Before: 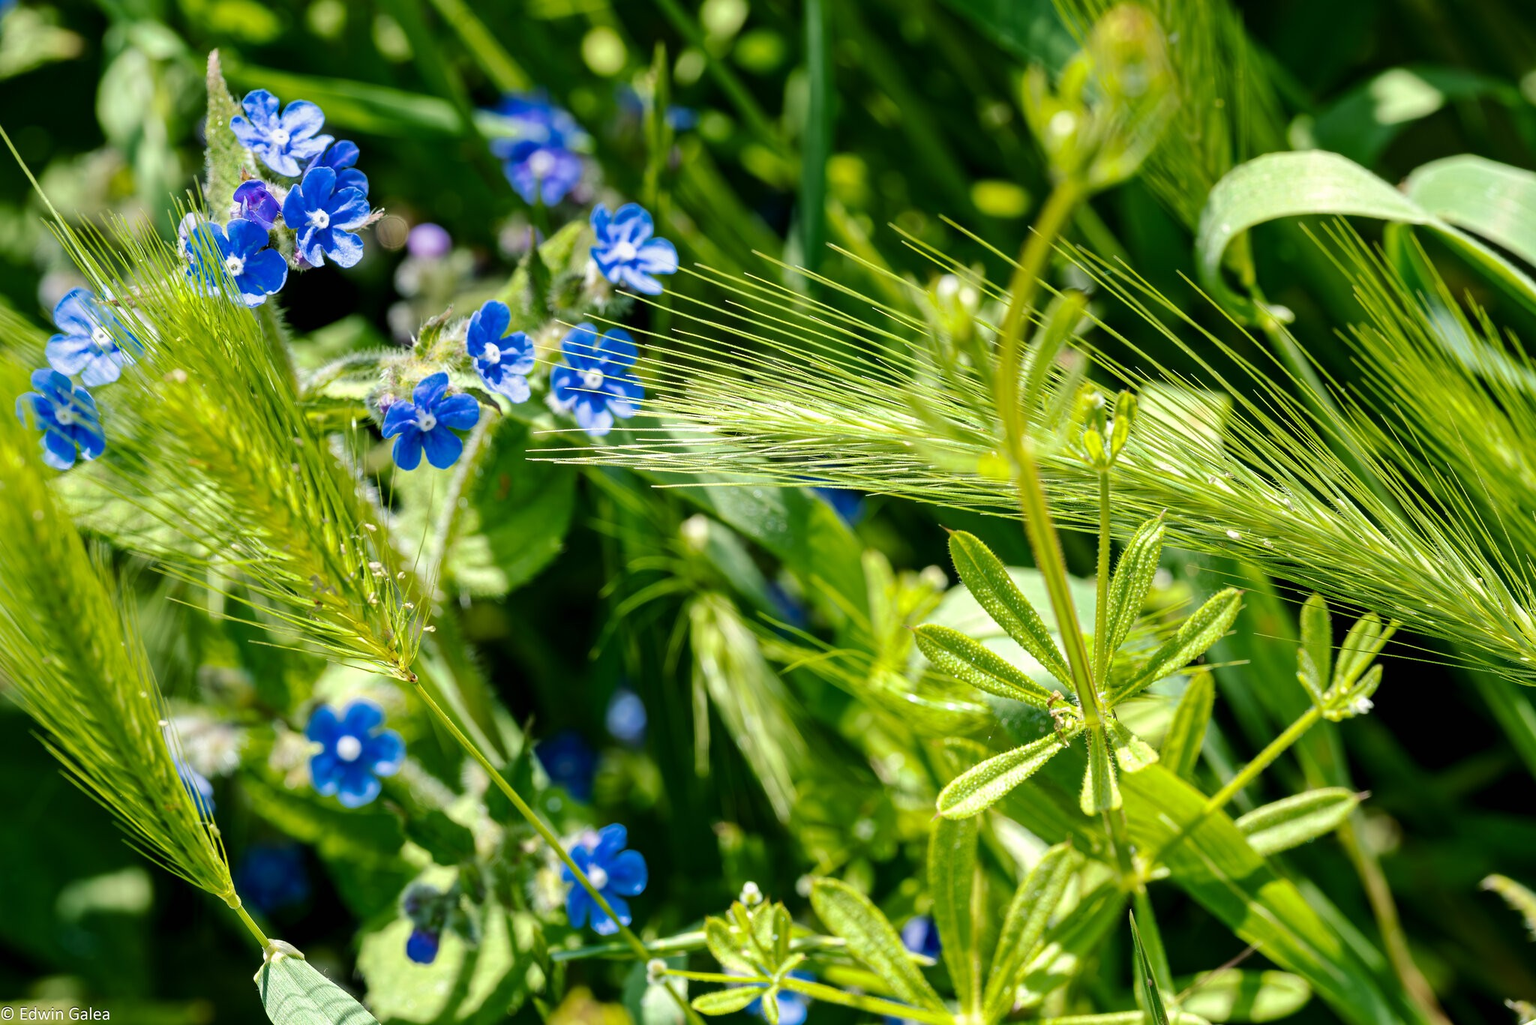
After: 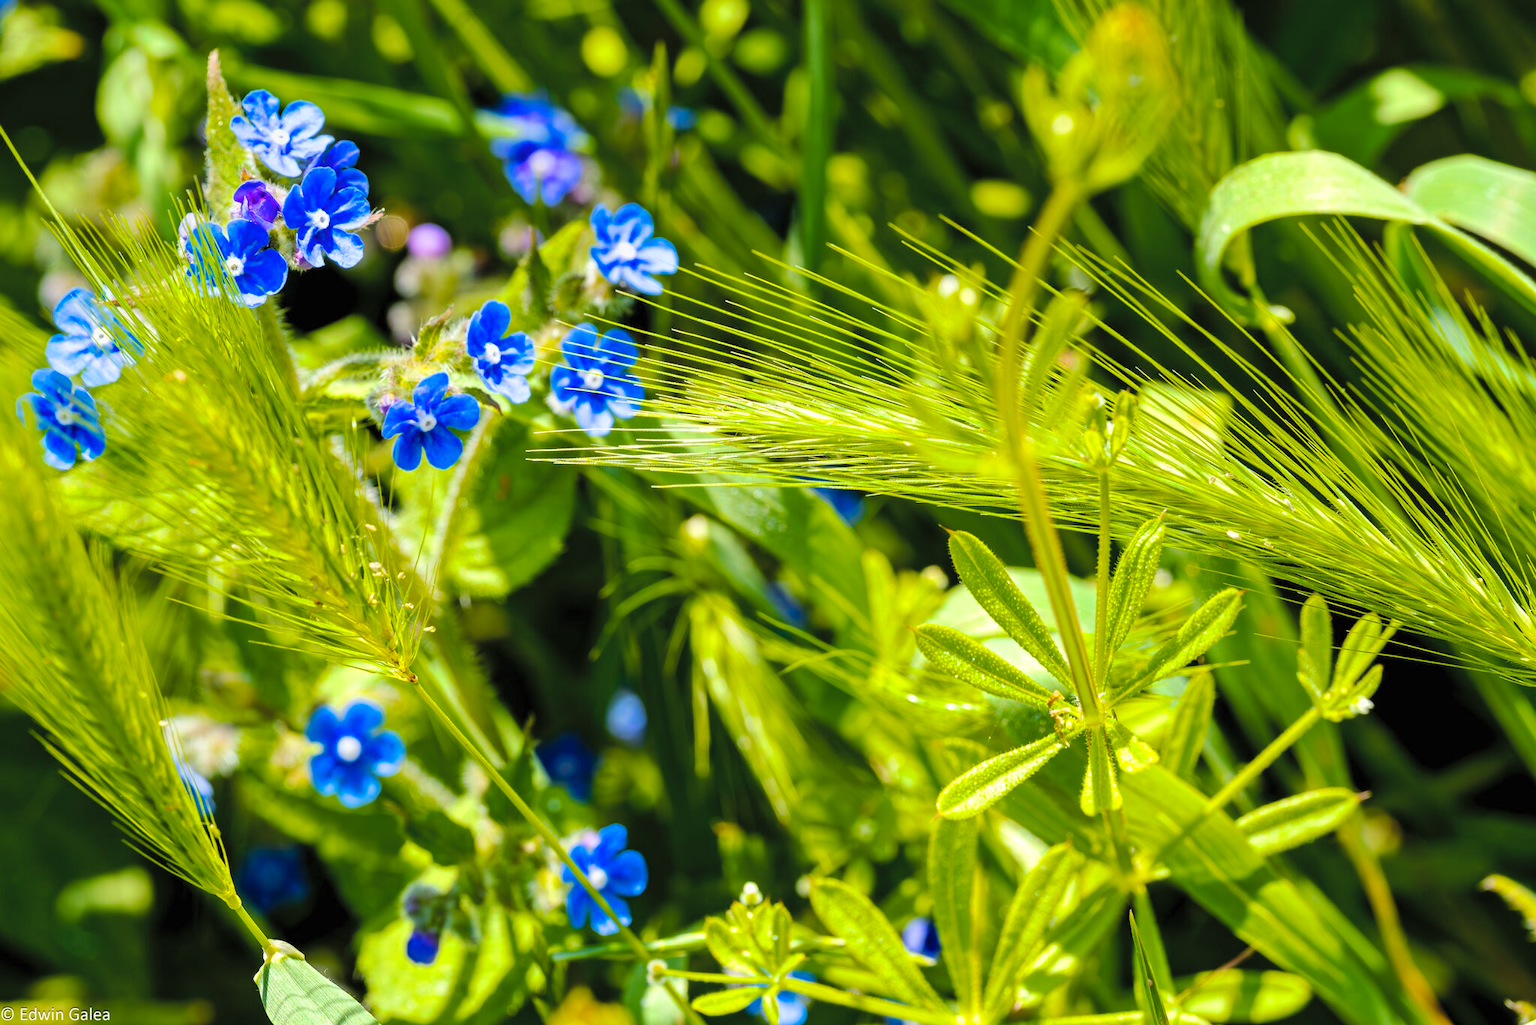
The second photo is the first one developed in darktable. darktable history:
color balance rgb: power › chroma 1.047%, power › hue 25.44°, linear chroma grading › global chroma 15.296%, perceptual saturation grading › global saturation 25.807%, global vibrance 20%
contrast brightness saturation: brightness 0.144
